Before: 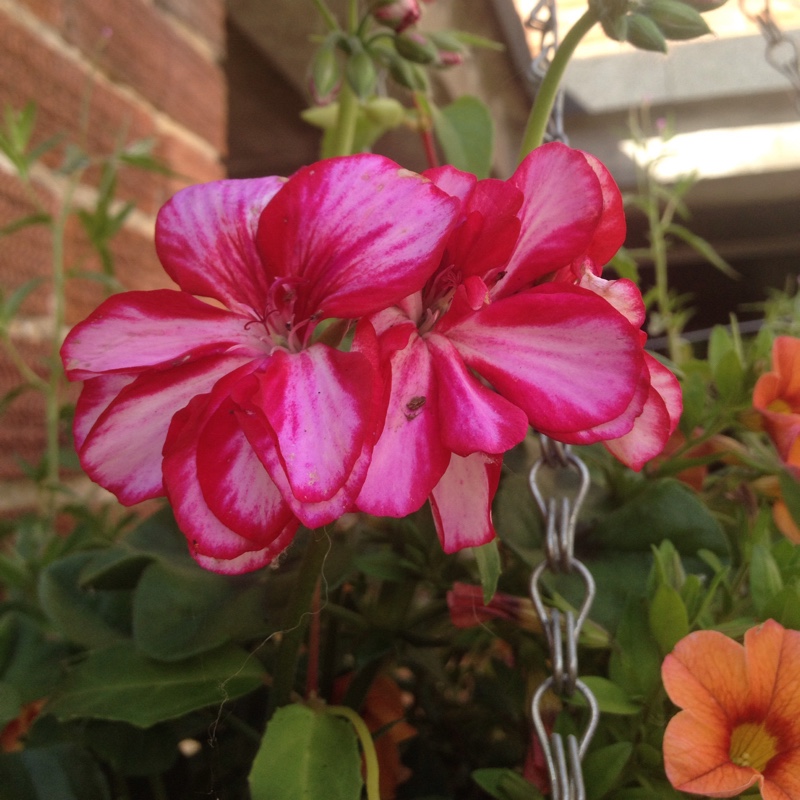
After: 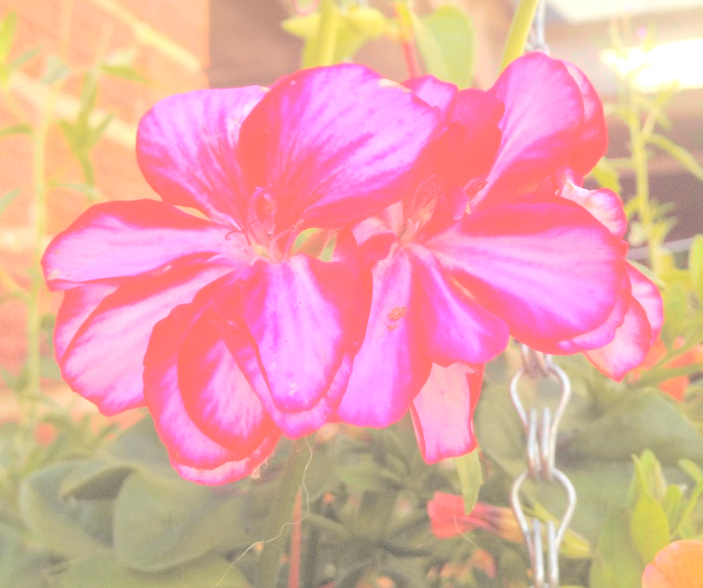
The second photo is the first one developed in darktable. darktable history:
crop and rotate: left 2.425%, top 11.305%, right 9.6%, bottom 15.08%
exposure: black level correction 0, exposure 1.2 EV, compensate highlight preservation false
contrast brightness saturation: brightness 1
tone curve: curves: ch0 [(0, 0.012) (0.036, 0.035) (0.274, 0.288) (0.504, 0.536) (0.844, 0.84) (1, 0.983)]; ch1 [(0, 0) (0.389, 0.403) (0.462, 0.486) (0.499, 0.498) (0.511, 0.502) (0.536, 0.547) (0.579, 0.578) (0.626, 0.645) (0.749, 0.781) (1, 1)]; ch2 [(0, 0) (0.457, 0.486) (0.5, 0.5) (0.557, 0.561) (0.614, 0.622) (0.704, 0.732) (1, 1)], color space Lab, independent channels, preserve colors none
